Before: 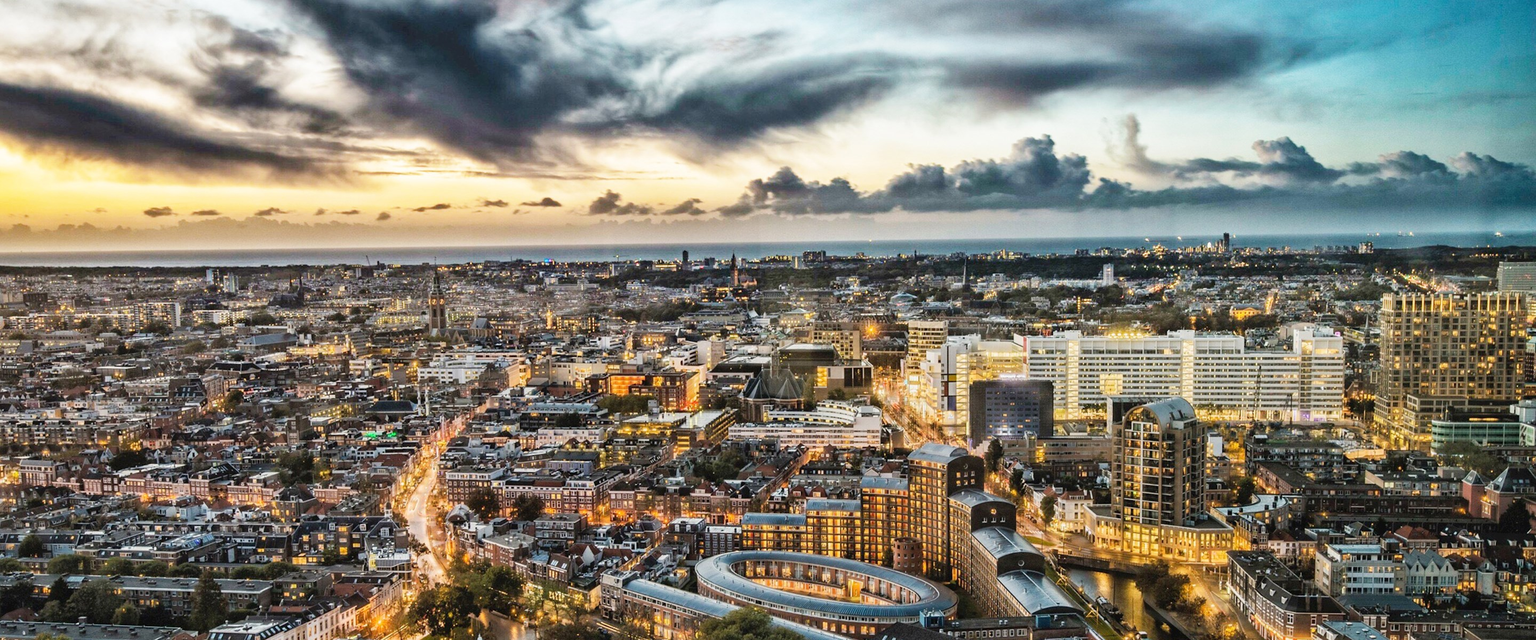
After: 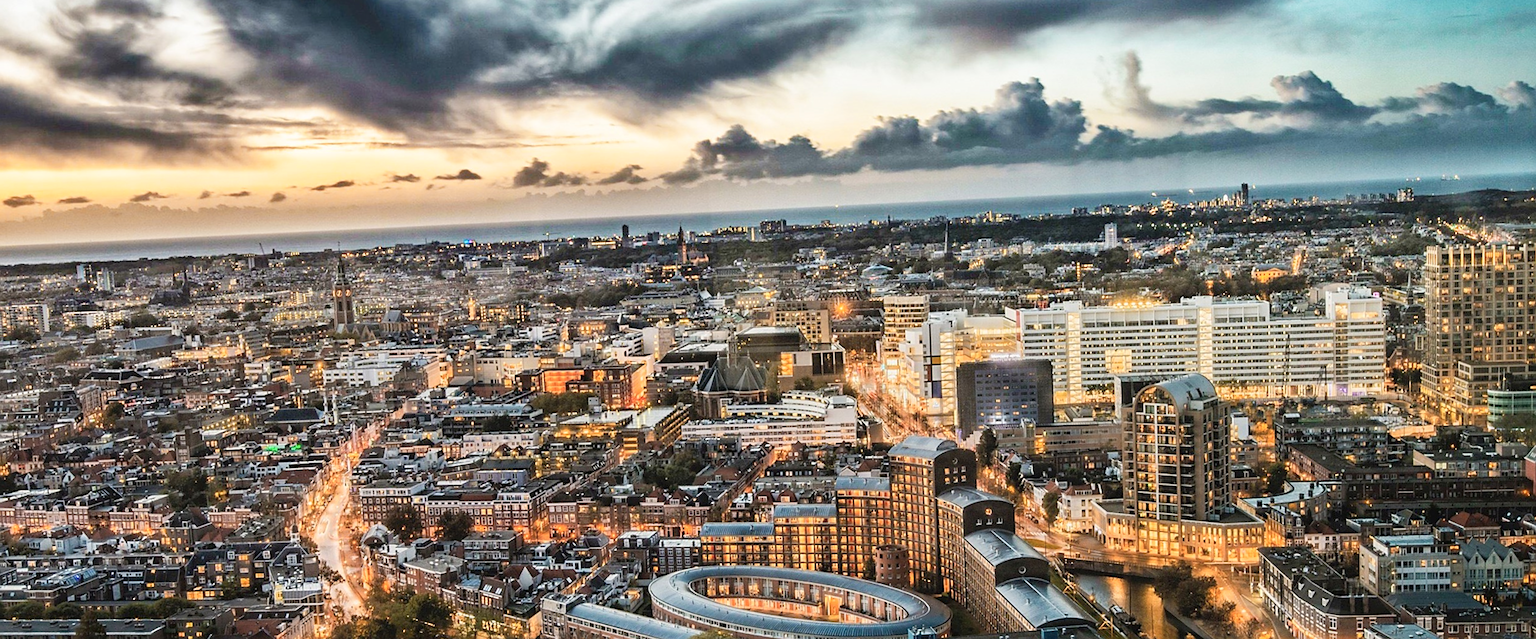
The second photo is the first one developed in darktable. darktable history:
crop and rotate: angle 1.96°, left 5.673%, top 5.673%
shadows and highlights: shadows -88.03, highlights -35.45, shadows color adjustment 99.15%, highlights color adjustment 0%, soften with gaussian
color zones: curves: ch1 [(0, 0.455) (0.063, 0.455) (0.286, 0.495) (0.429, 0.5) (0.571, 0.5) (0.714, 0.5) (0.857, 0.5) (1, 0.455)]; ch2 [(0, 0.532) (0.063, 0.521) (0.233, 0.447) (0.429, 0.489) (0.571, 0.5) (0.714, 0.5) (0.857, 0.5) (1, 0.532)]
contrast brightness saturation: contrast 0.05, brightness 0.06, saturation 0.01
sharpen: radius 1.864, amount 0.398, threshold 1.271
